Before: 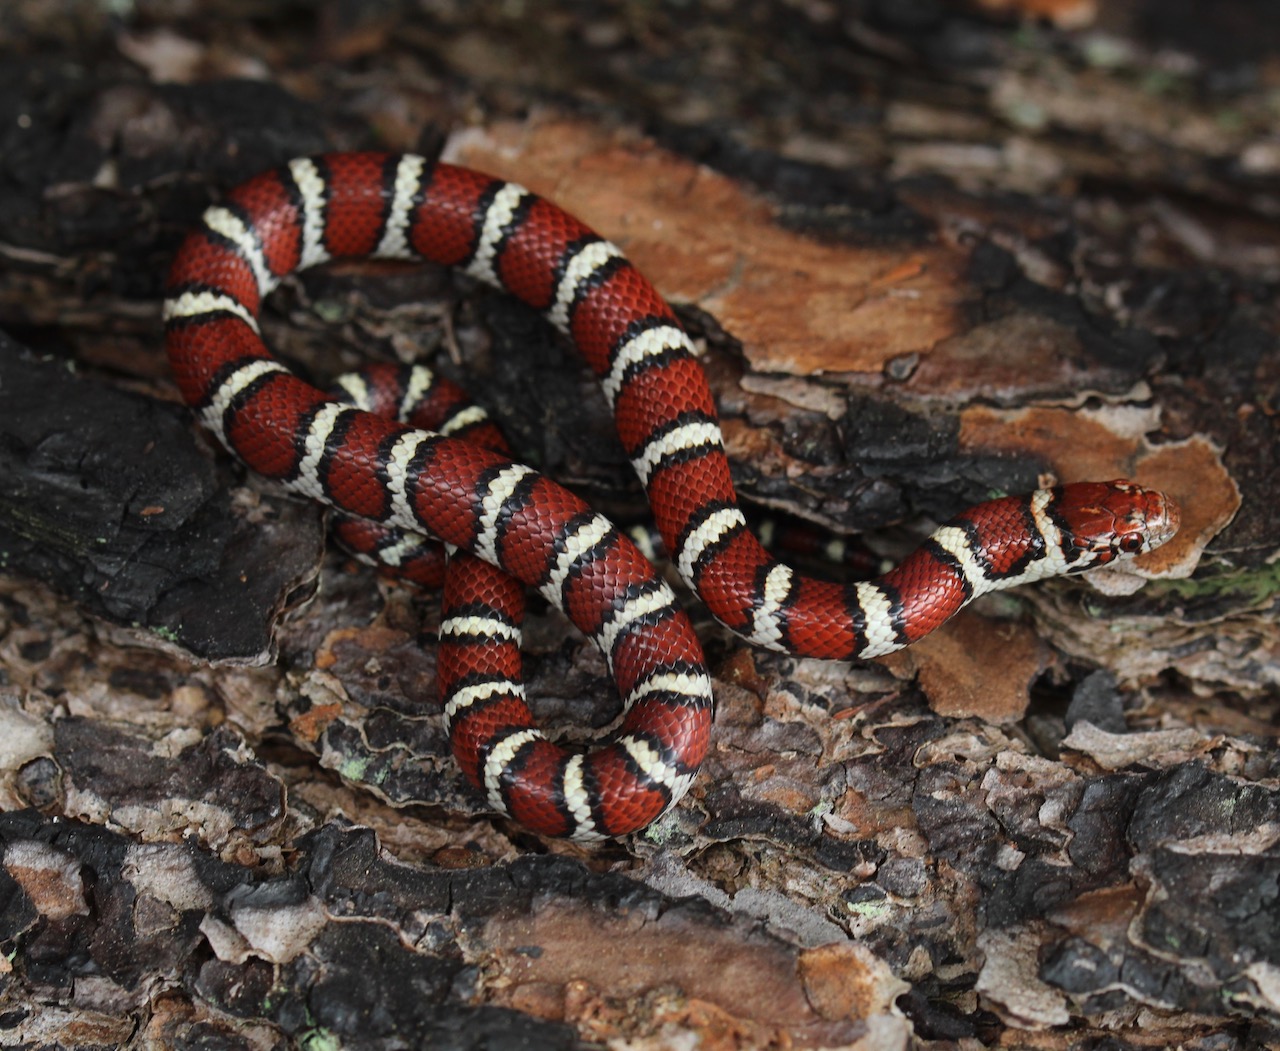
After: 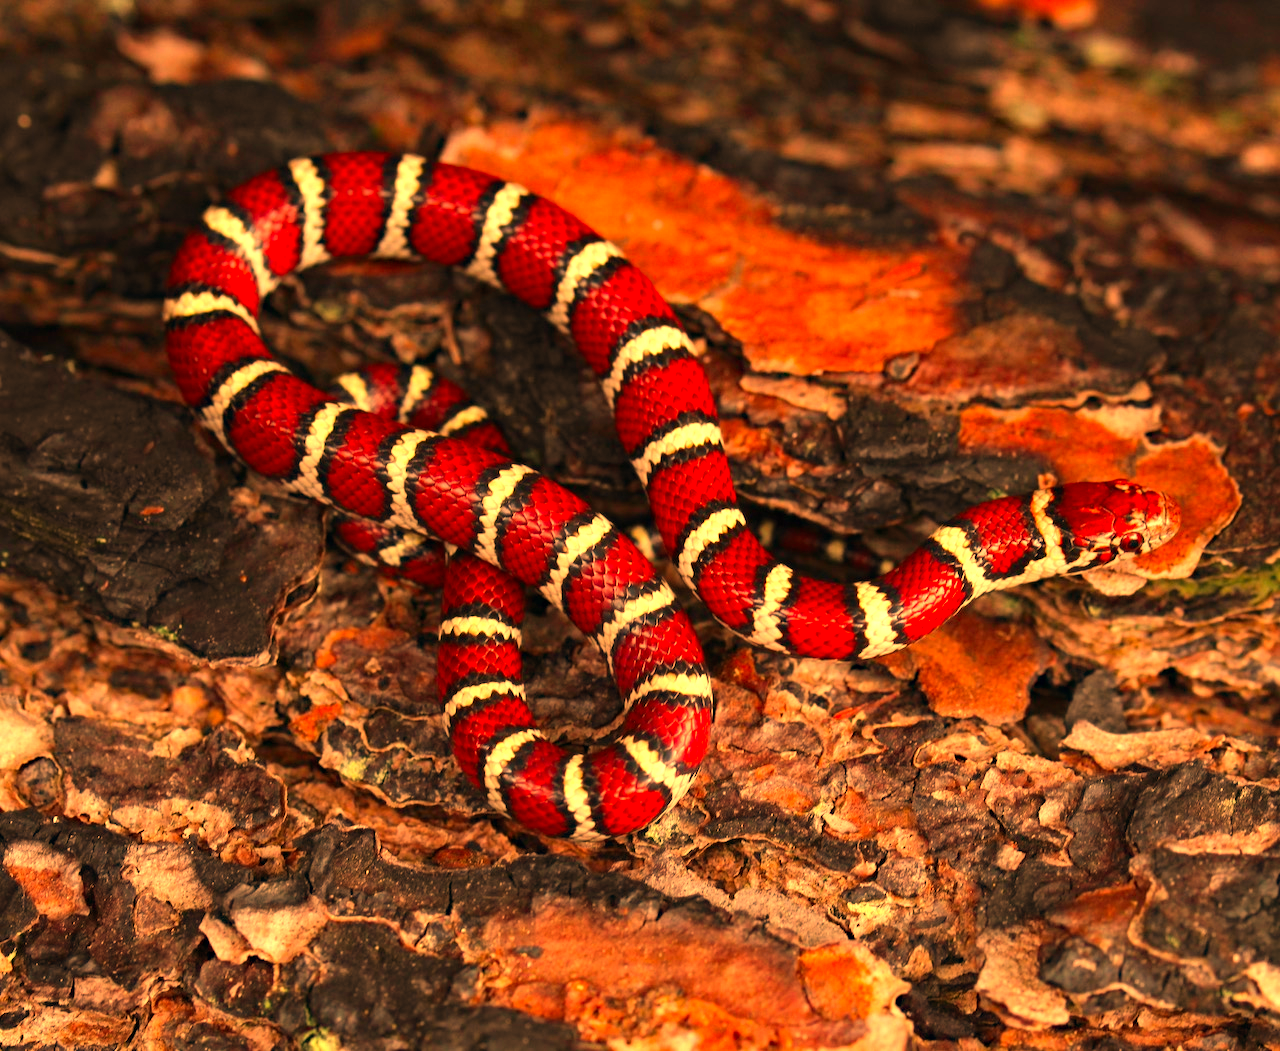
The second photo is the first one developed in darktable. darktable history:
exposure: black level correction 0, exposure 0.5 EV, compensate highlight preservation false
color correction: saturation 1.34
haze removal: compatibility mode true, adaptive false
white balance: red 1.467, blue 0.684
